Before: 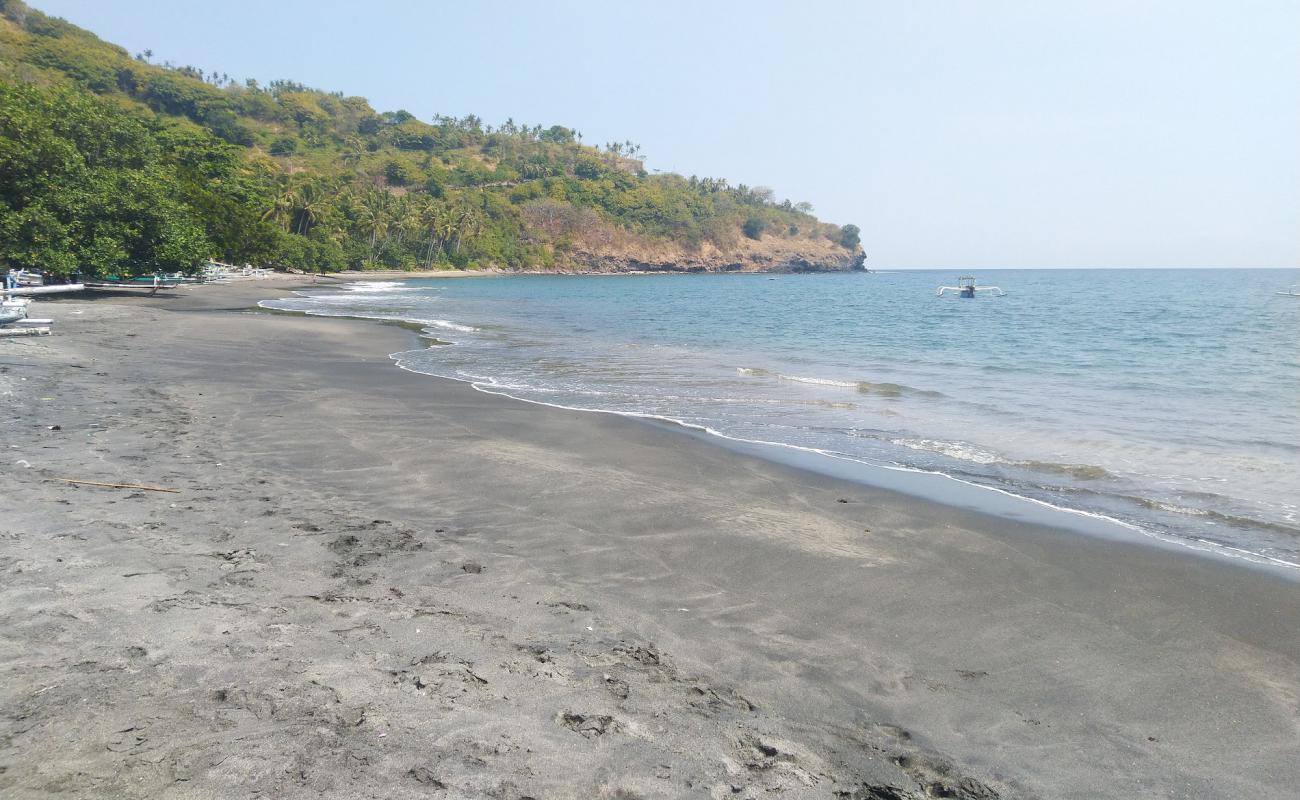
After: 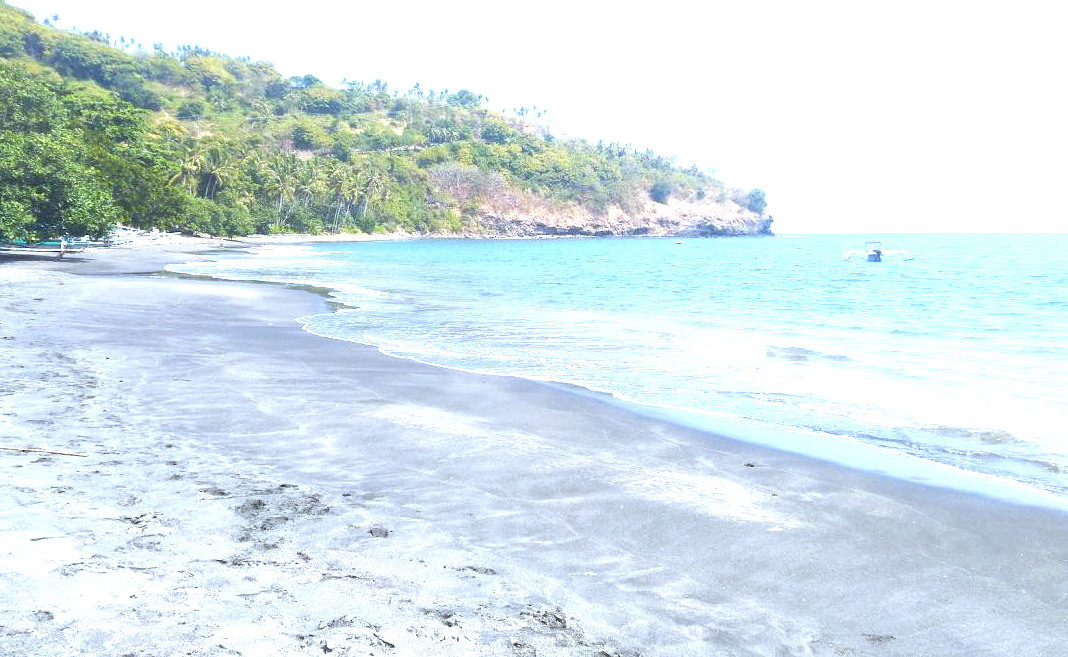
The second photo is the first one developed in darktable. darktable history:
white balance: red 0.926, green 1.003, blue 1.133
crop and rotate: left 7.196%, top 4.574%, right 10.605%, bottom 13.178%
exposure: black level correction 0, exposure 1.3 EV, compensate exposure bias true, compensate highlight preservation false
